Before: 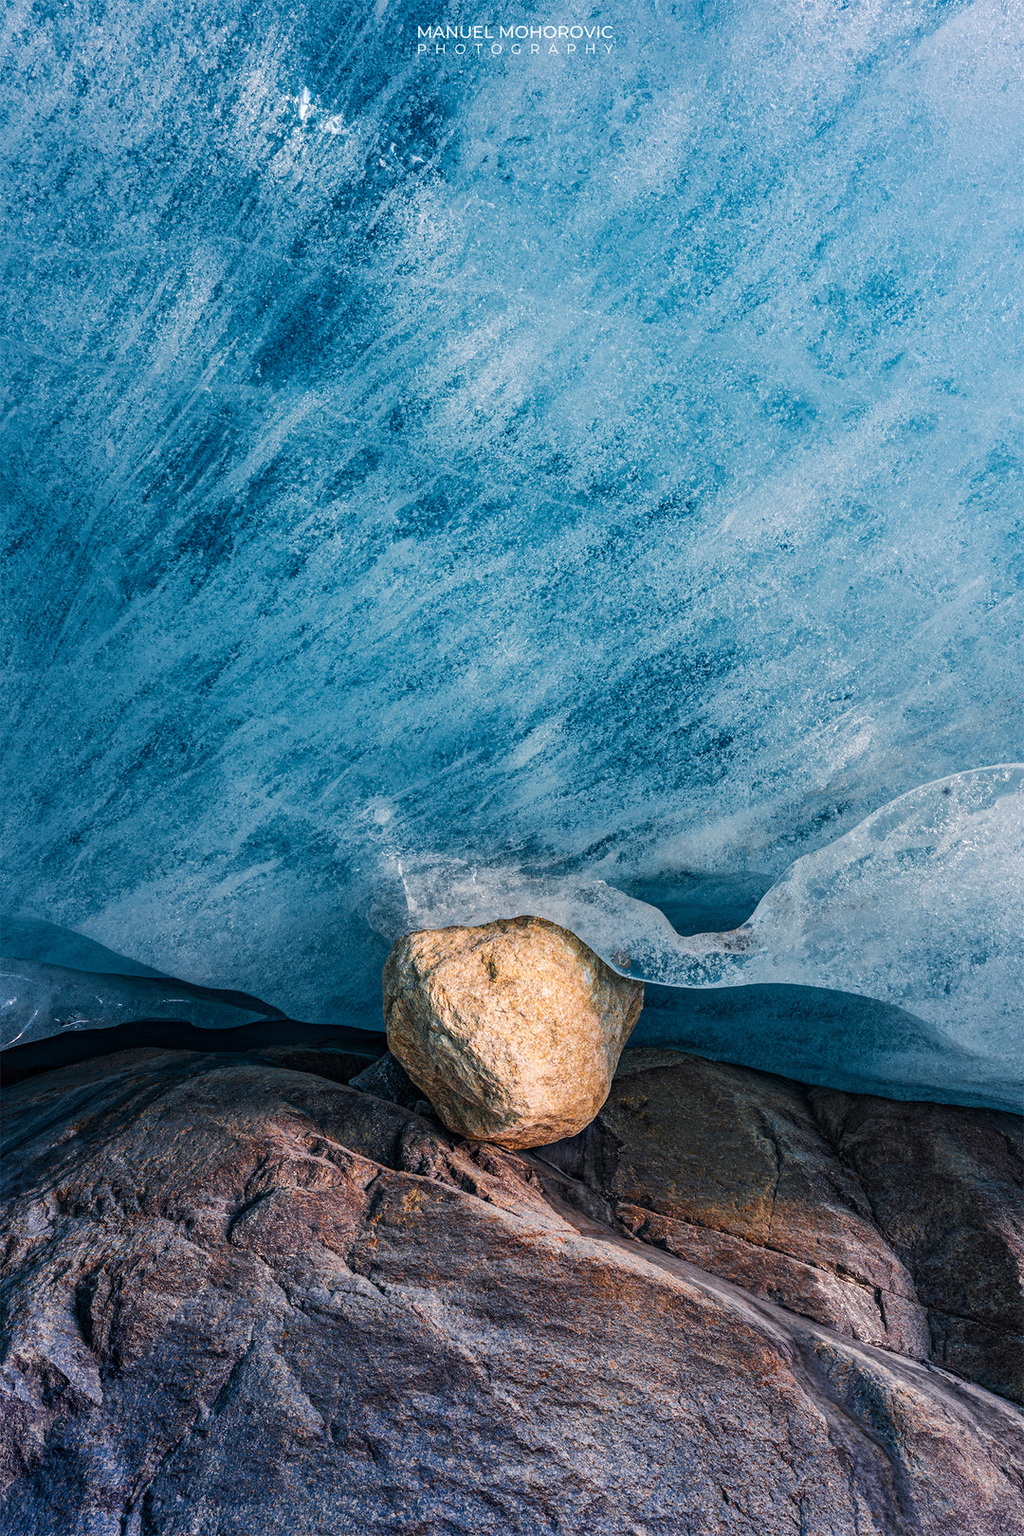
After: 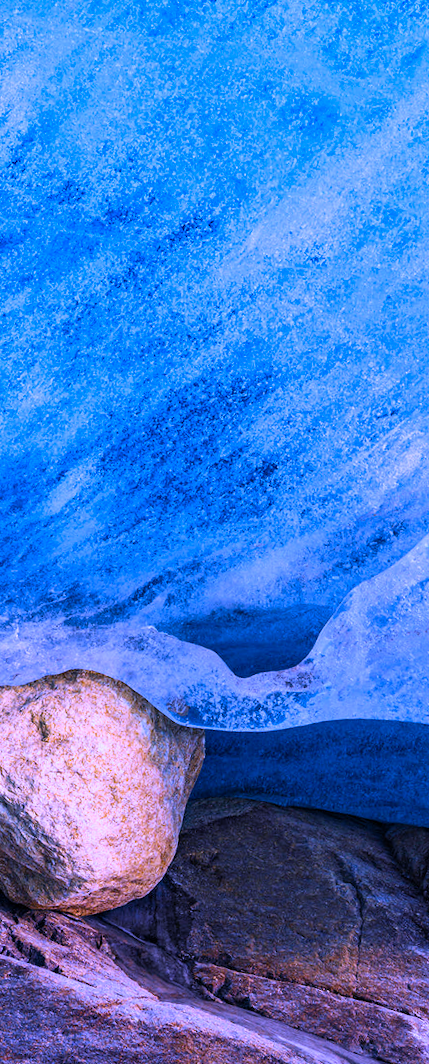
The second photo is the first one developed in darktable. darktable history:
crop: left 45.721%, top 13.393%, right 14.118%, bottom 10.01%
rotate and perspective: rotation -4.57°, crop left 0.054, crop right 0.944, crop top 0.087, crop bottom 0.914
color balance rgb: perceptual saturation grading › global saturation 30%
white balance: red 0.98, blue 1.61
